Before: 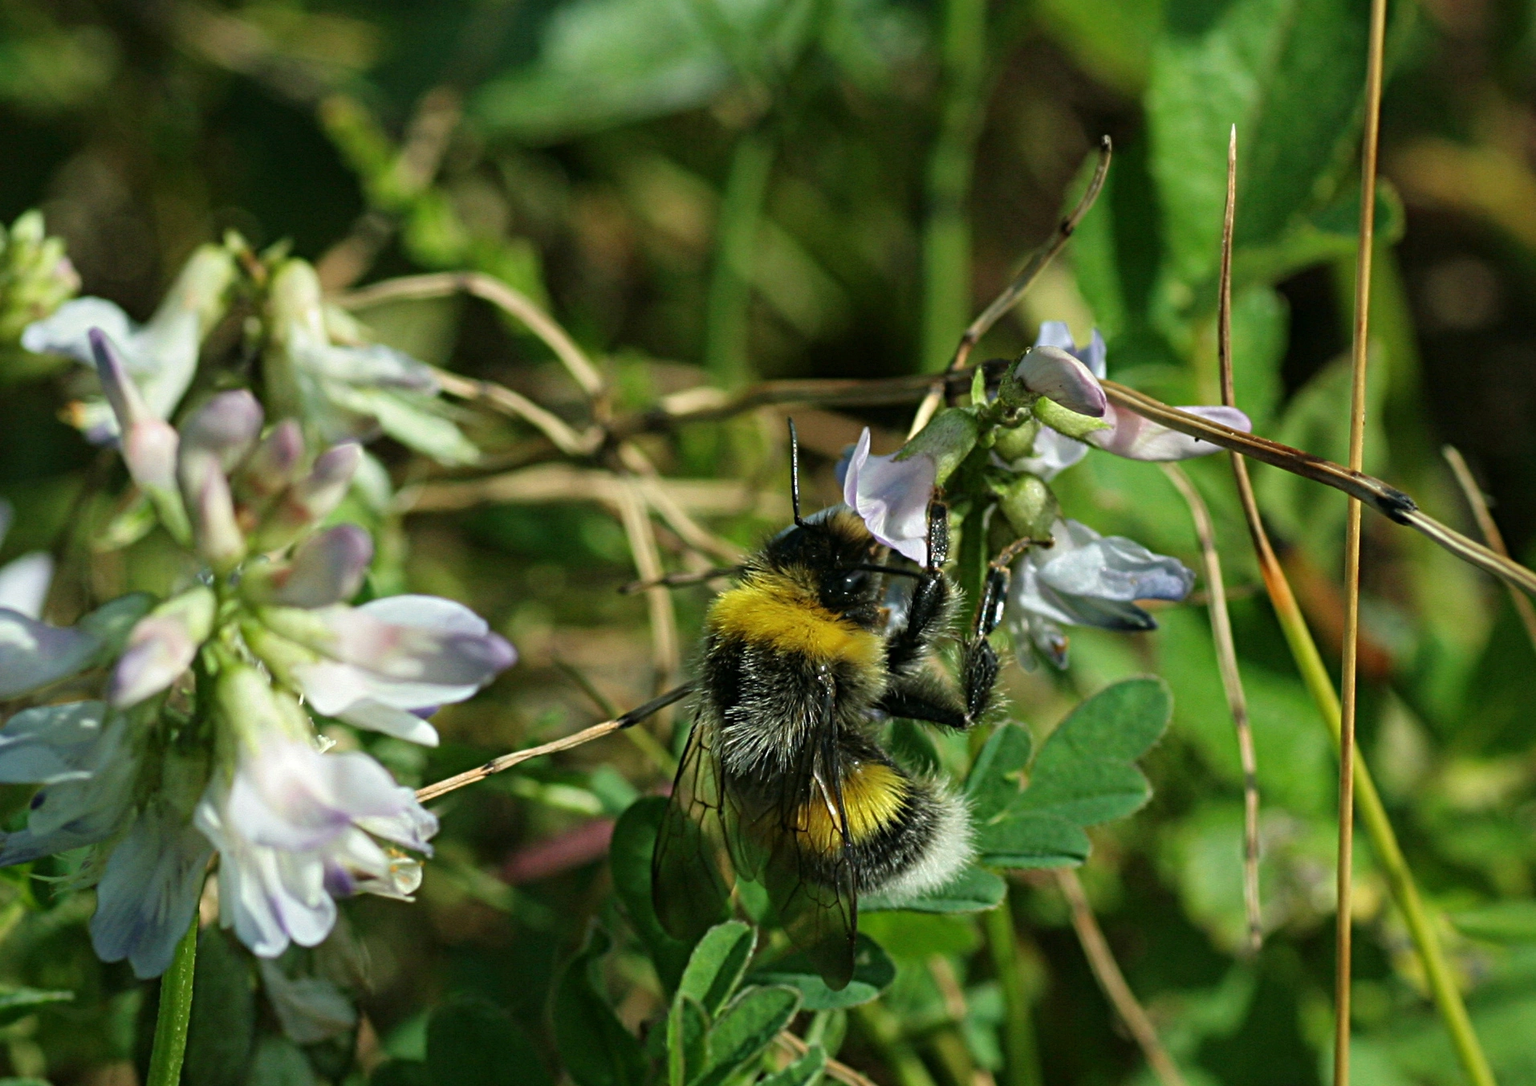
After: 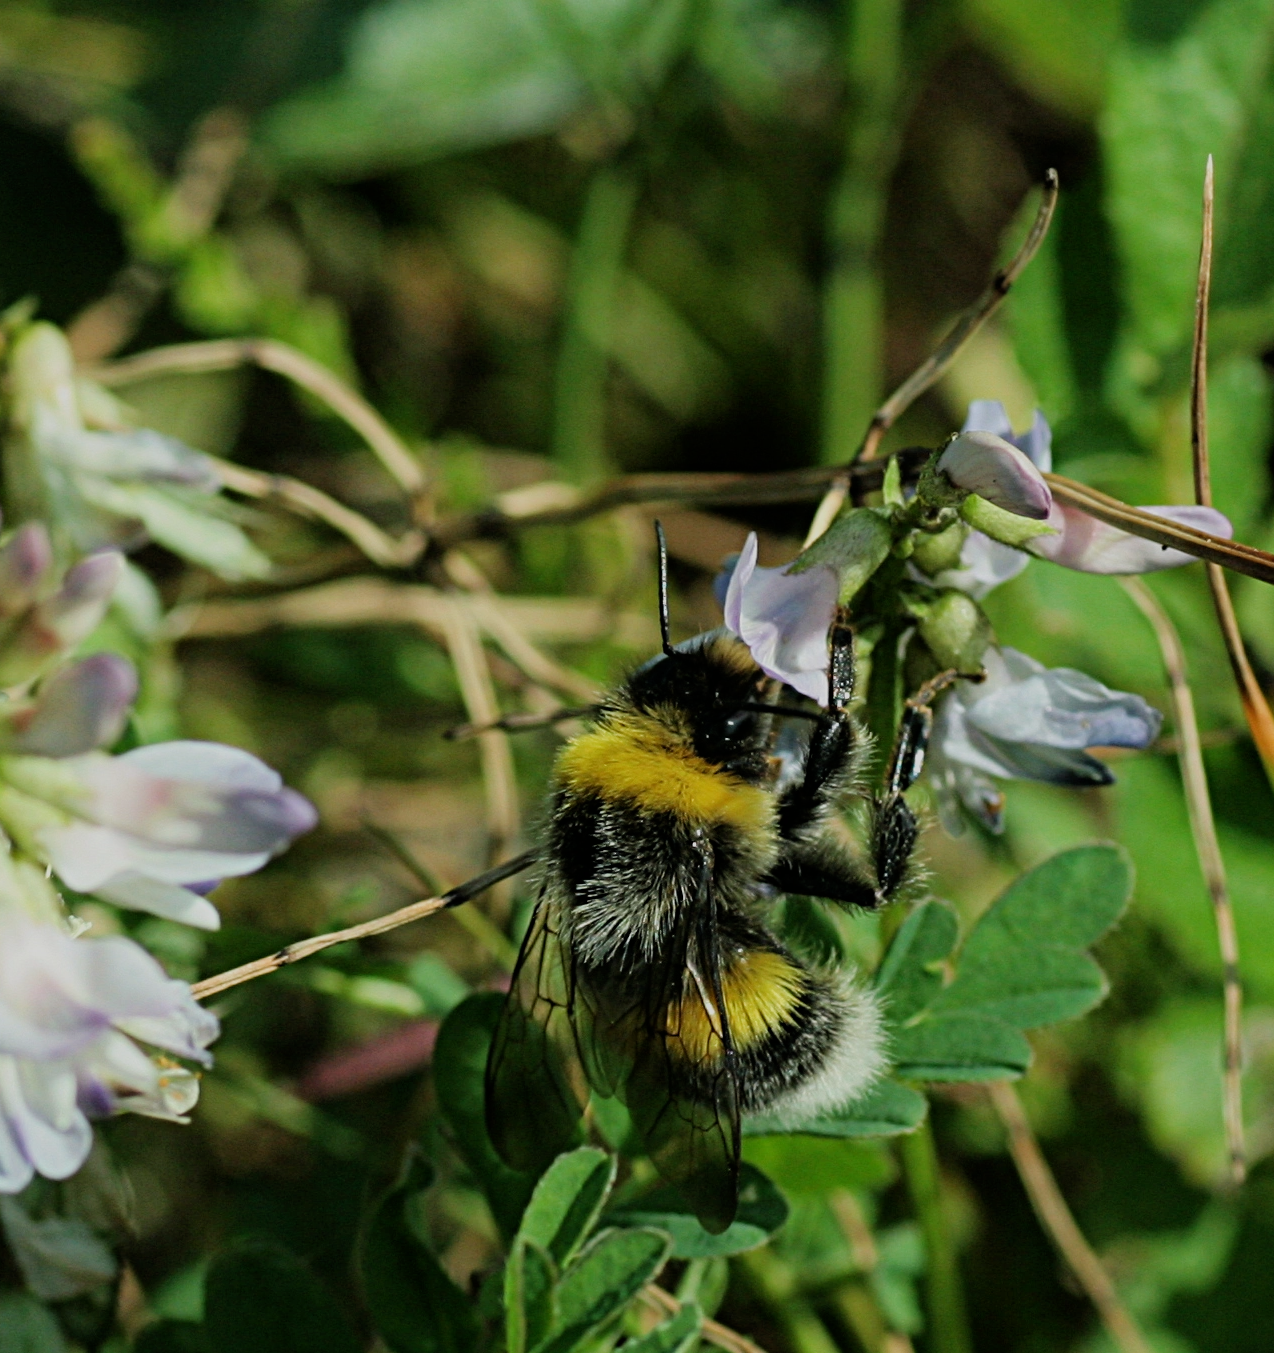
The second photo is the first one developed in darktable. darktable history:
crop: left 17.086%, right 16.341%
filmic rgb: black relative exposure -8.43 EV, white relative exposure 4.67 EV, hardness 3.83
